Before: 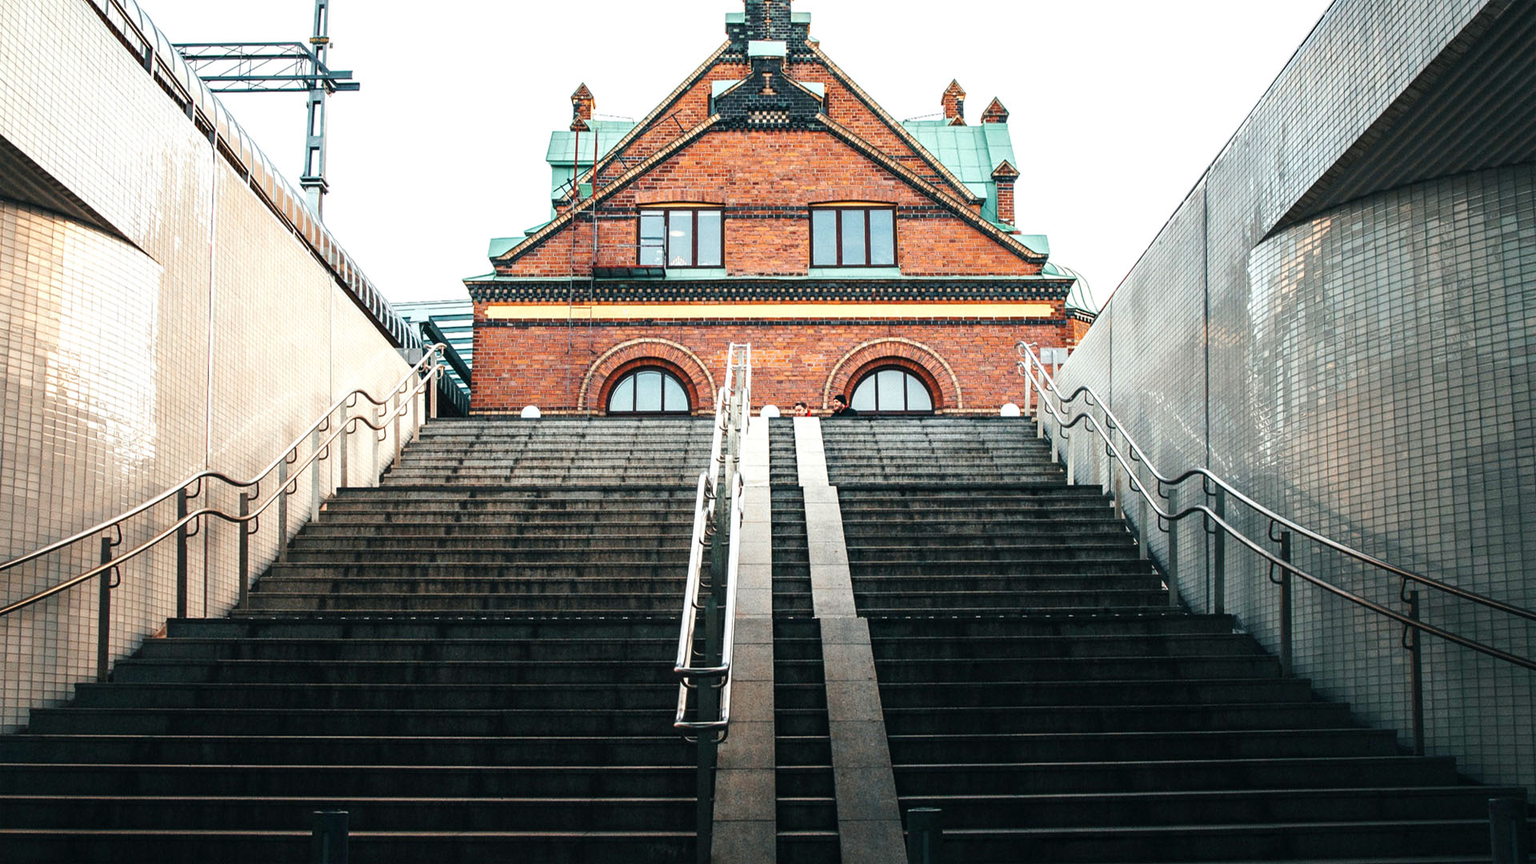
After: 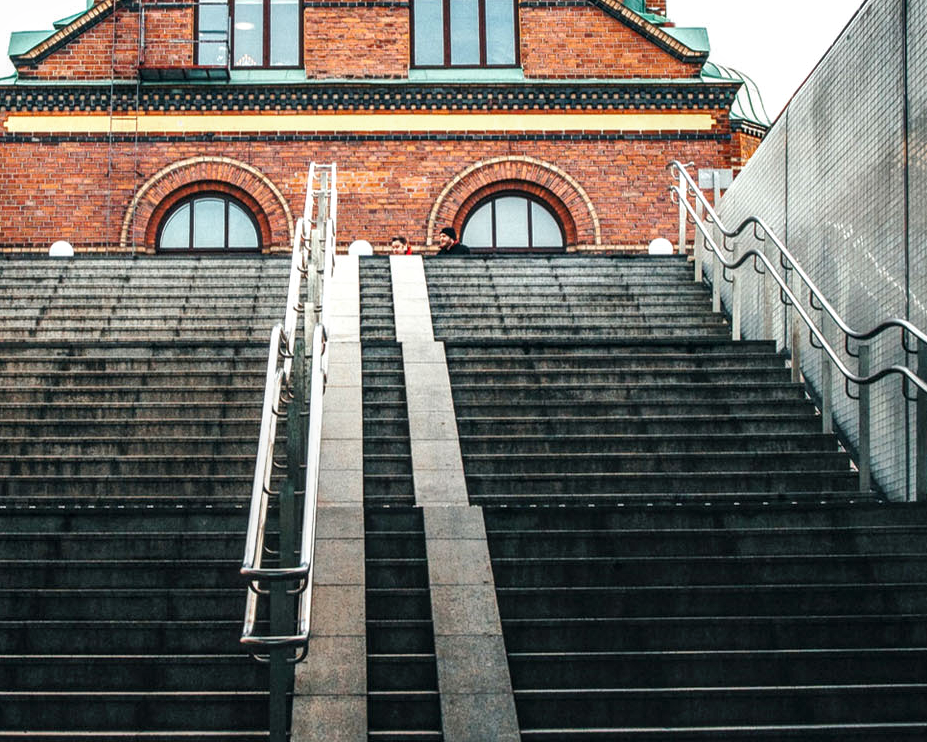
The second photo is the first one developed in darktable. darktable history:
crop: left 31.379%, top 24.658%, right 20.326%, bottom 6.628%
local contrast: on, module defaults
shadows and highlights: radius 118.69, shadows 42.21, highlights -61.56, soften with gaussian
